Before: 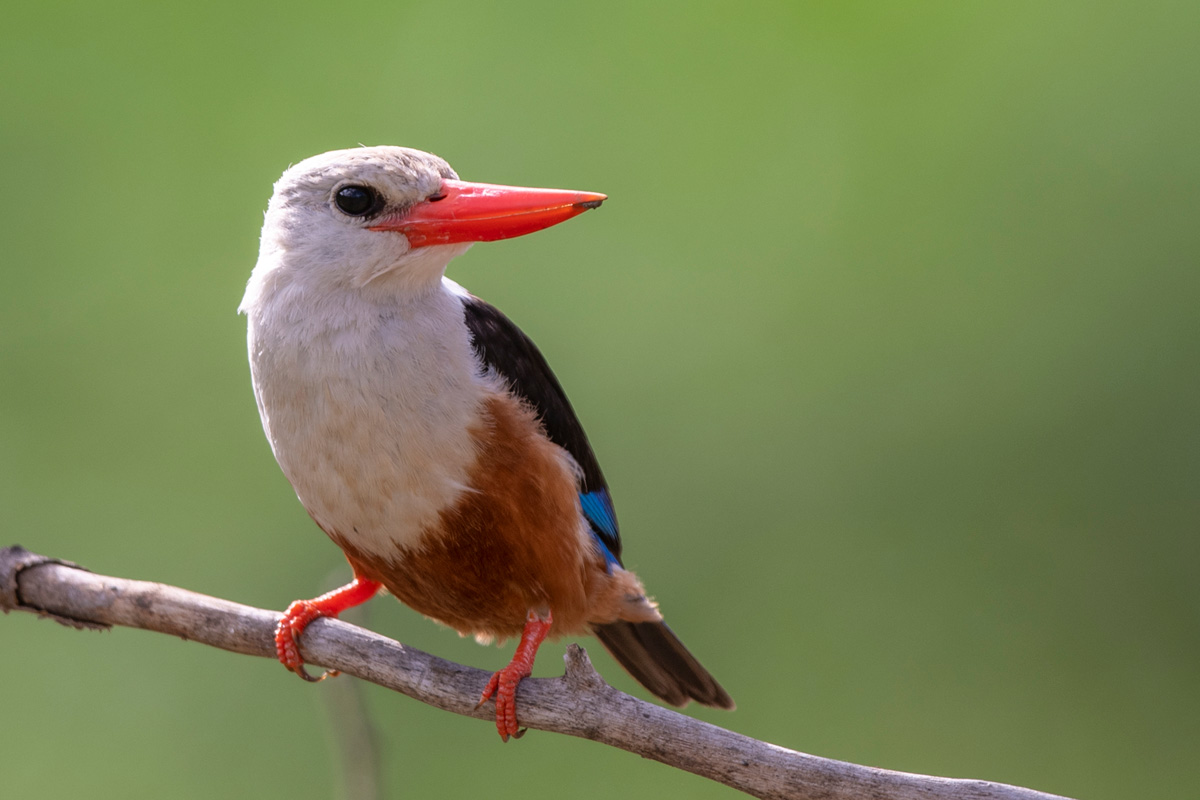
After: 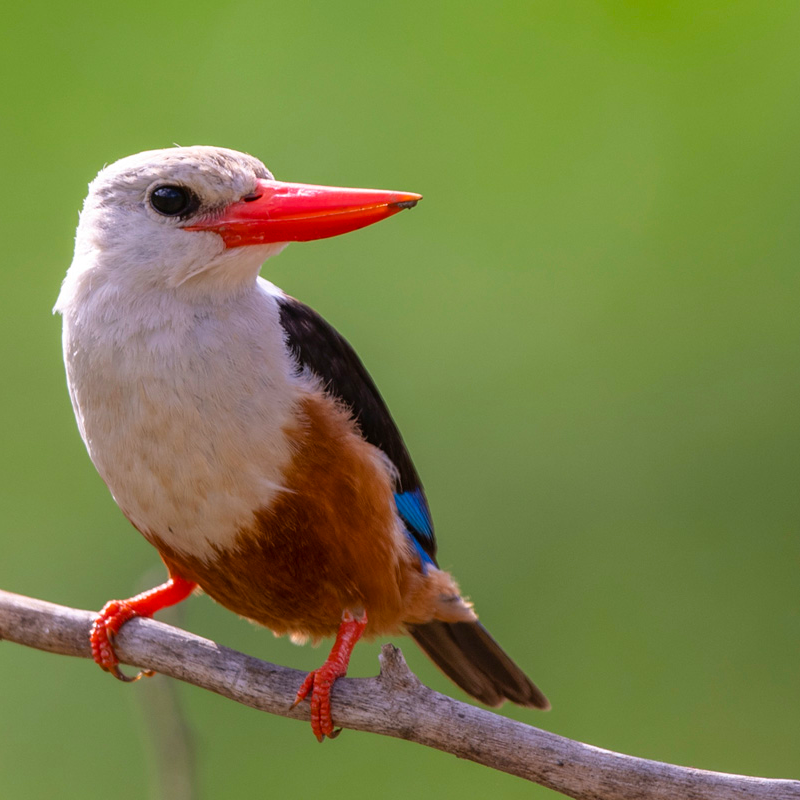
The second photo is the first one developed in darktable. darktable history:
color balance rgb: perceptual saturation grading › global saturation 20%, global vibrance 20%
tone equalizer: -7 EV 0.13 EV, smoothing diameter 25%, edges refinement/feathering 10, preserve details guided filter
crop and rotate: left 15.446%, right 17.836%
